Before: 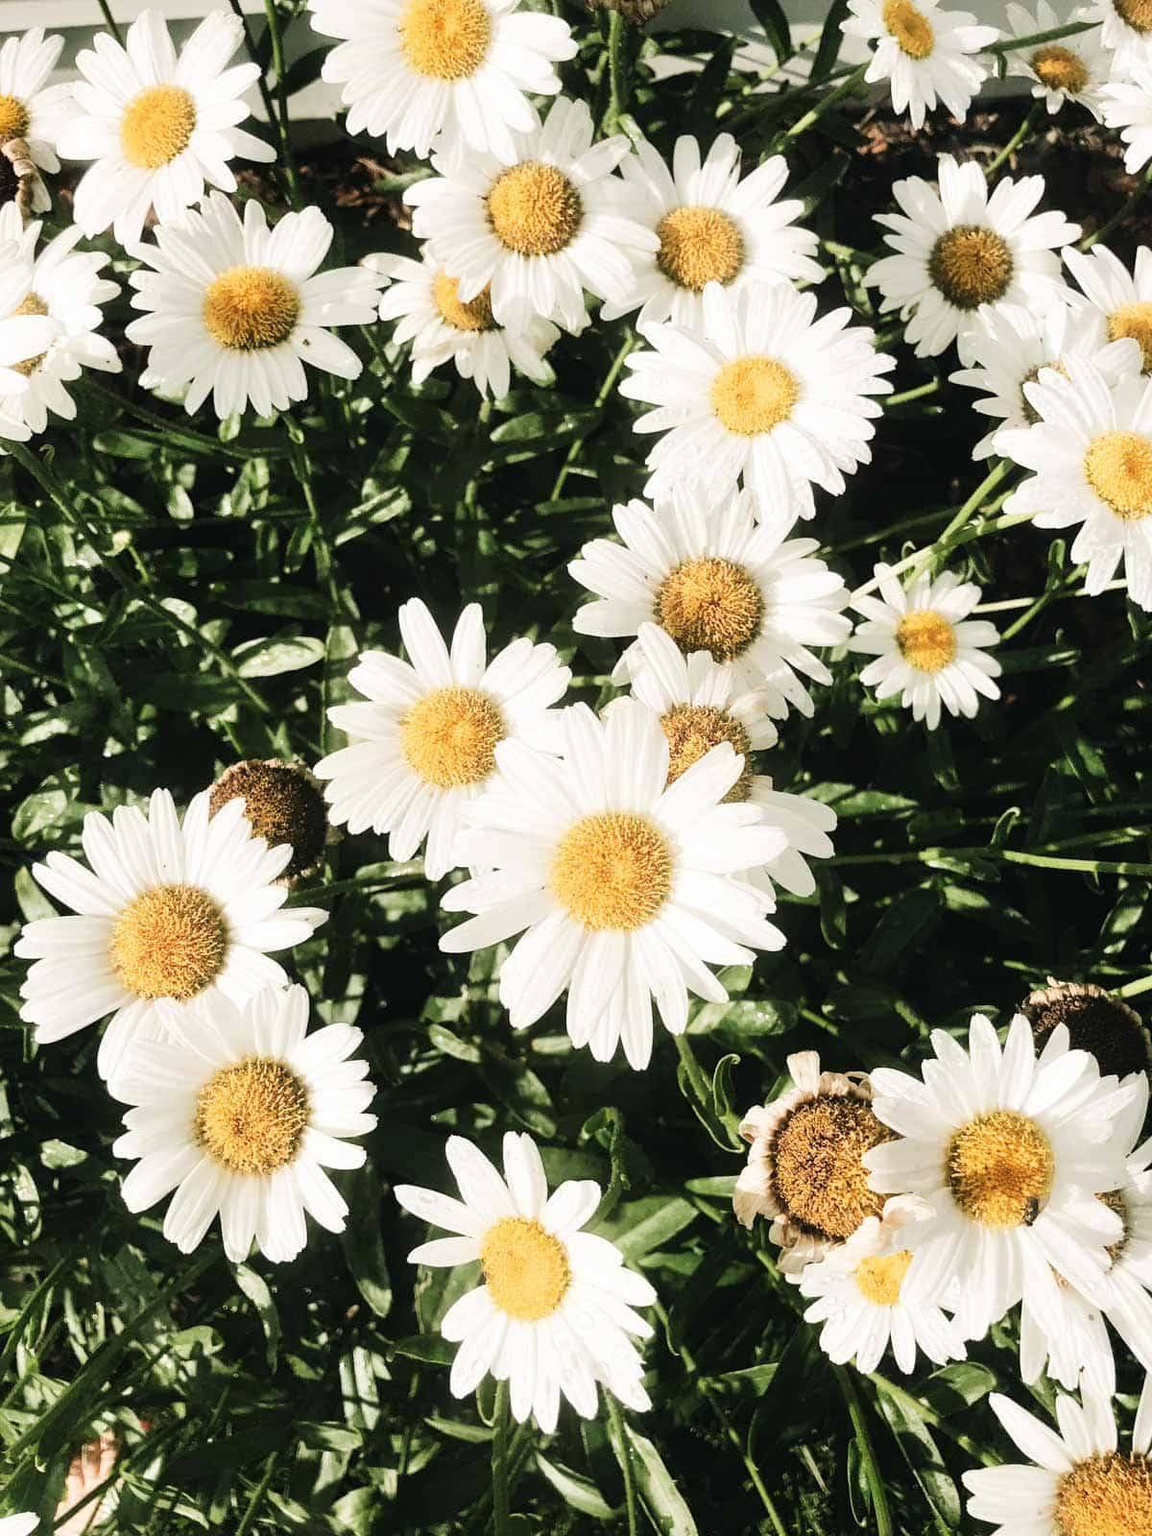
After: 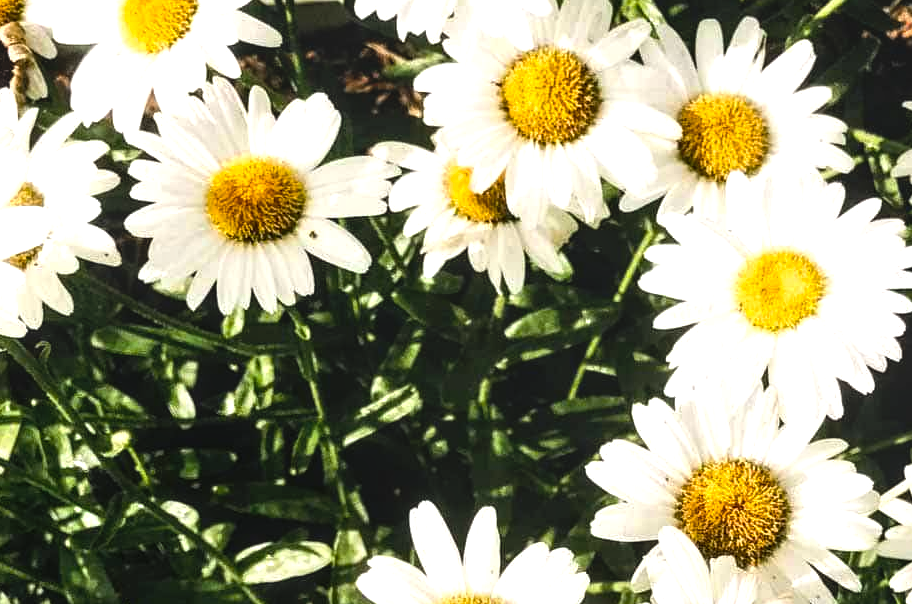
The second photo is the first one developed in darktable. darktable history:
local contrast: on, module defaults
crop: left 0.559%, top 7.626%, right 23.437%, bottom 54.567%
color balance rgb: perceptual saturation grading › global saturation 30.638%, perceptual brilliance grading › global brilliance 14.673%, perceptual brilliance grading › shadows -35.403%, global vibrance 20%
